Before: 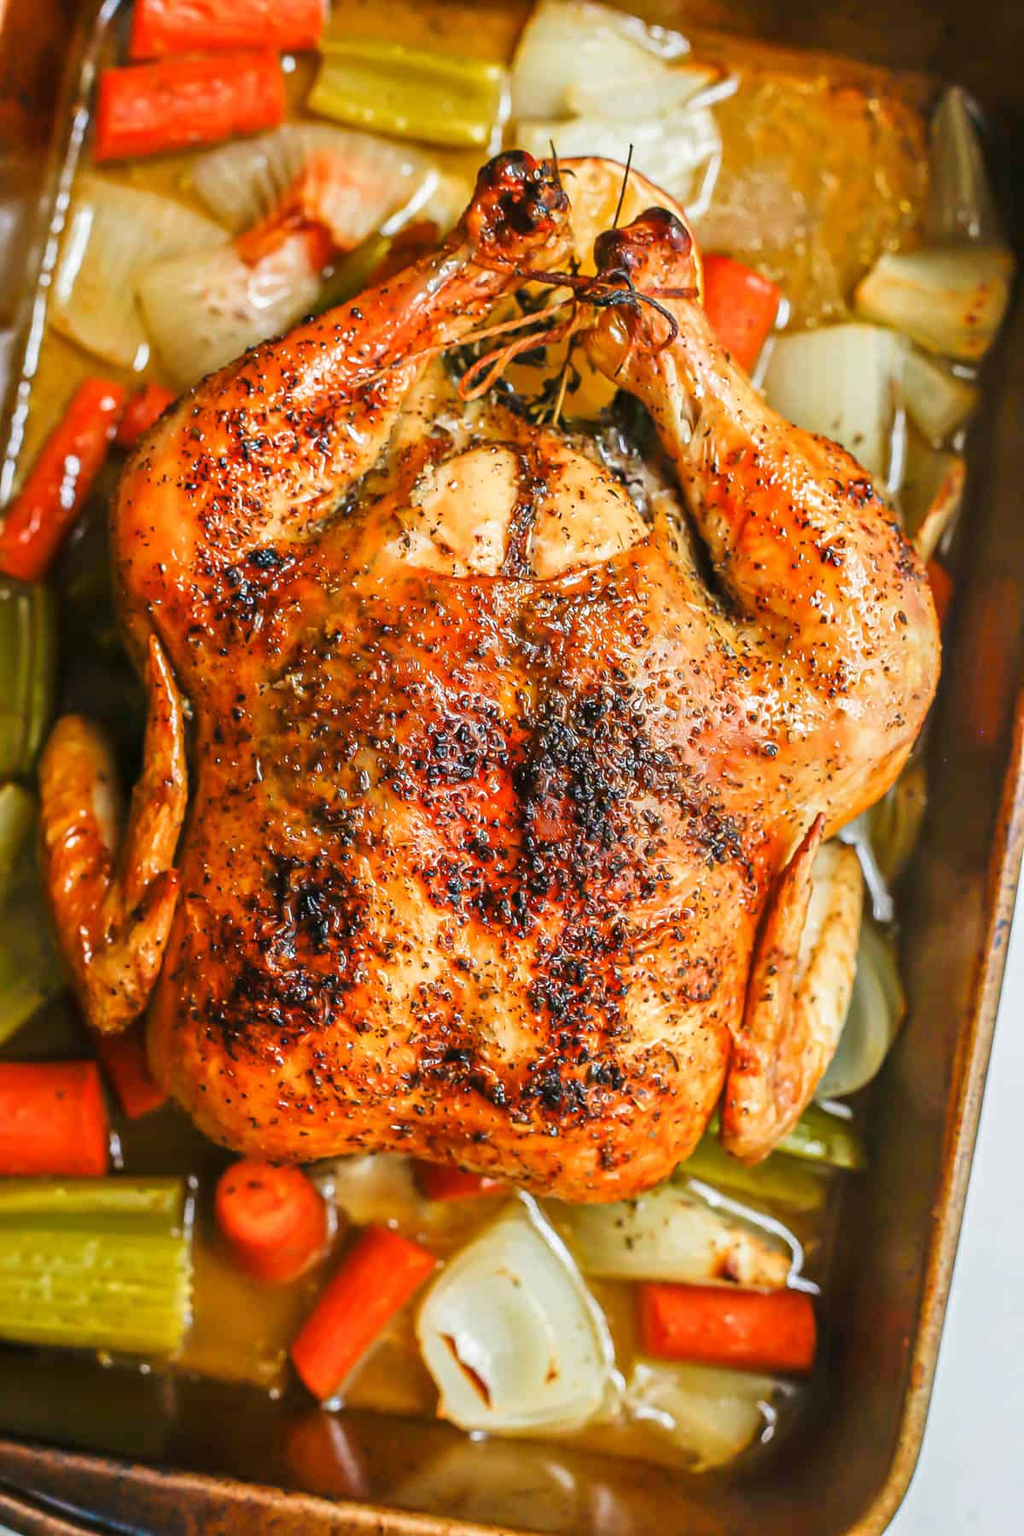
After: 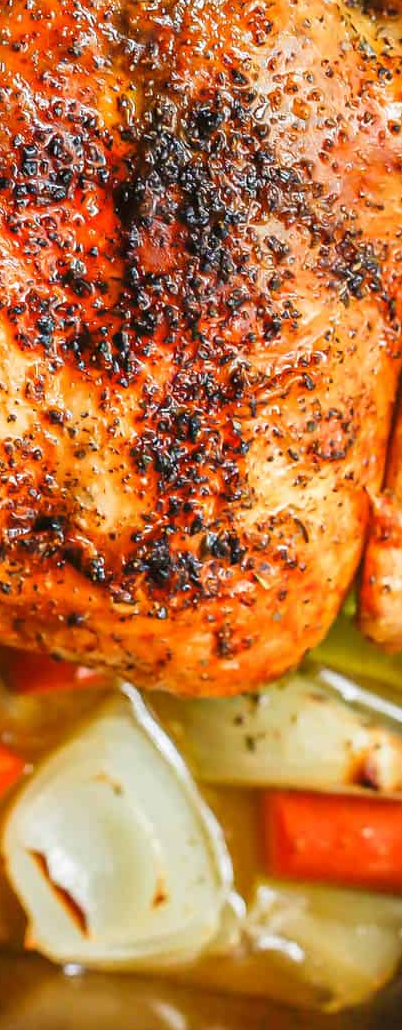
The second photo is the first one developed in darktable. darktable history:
crop: left 40.615%, top 39.636%, right 25.878%, bottom 3.142%
